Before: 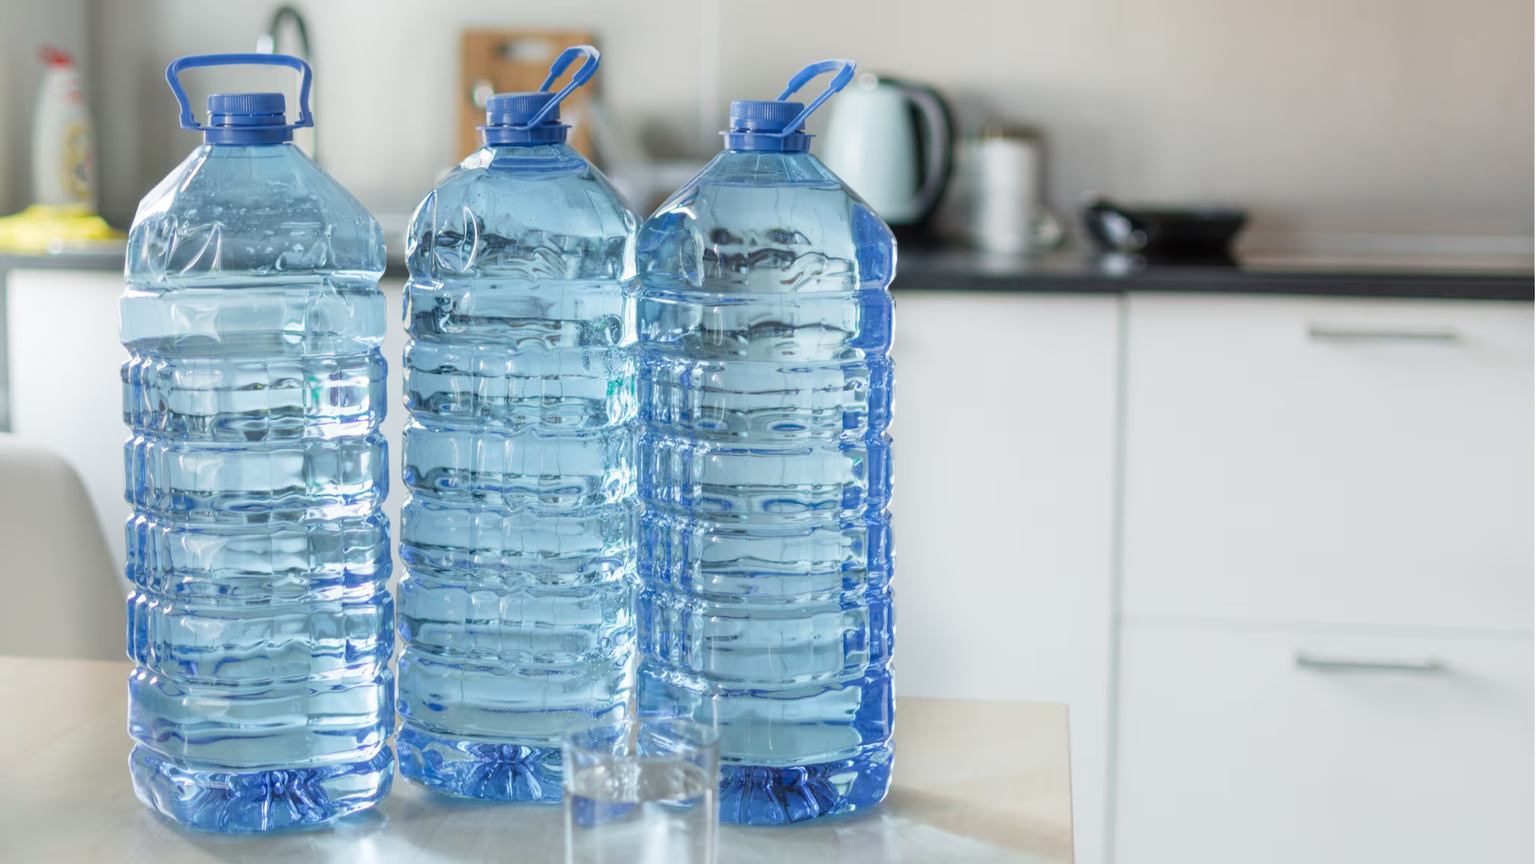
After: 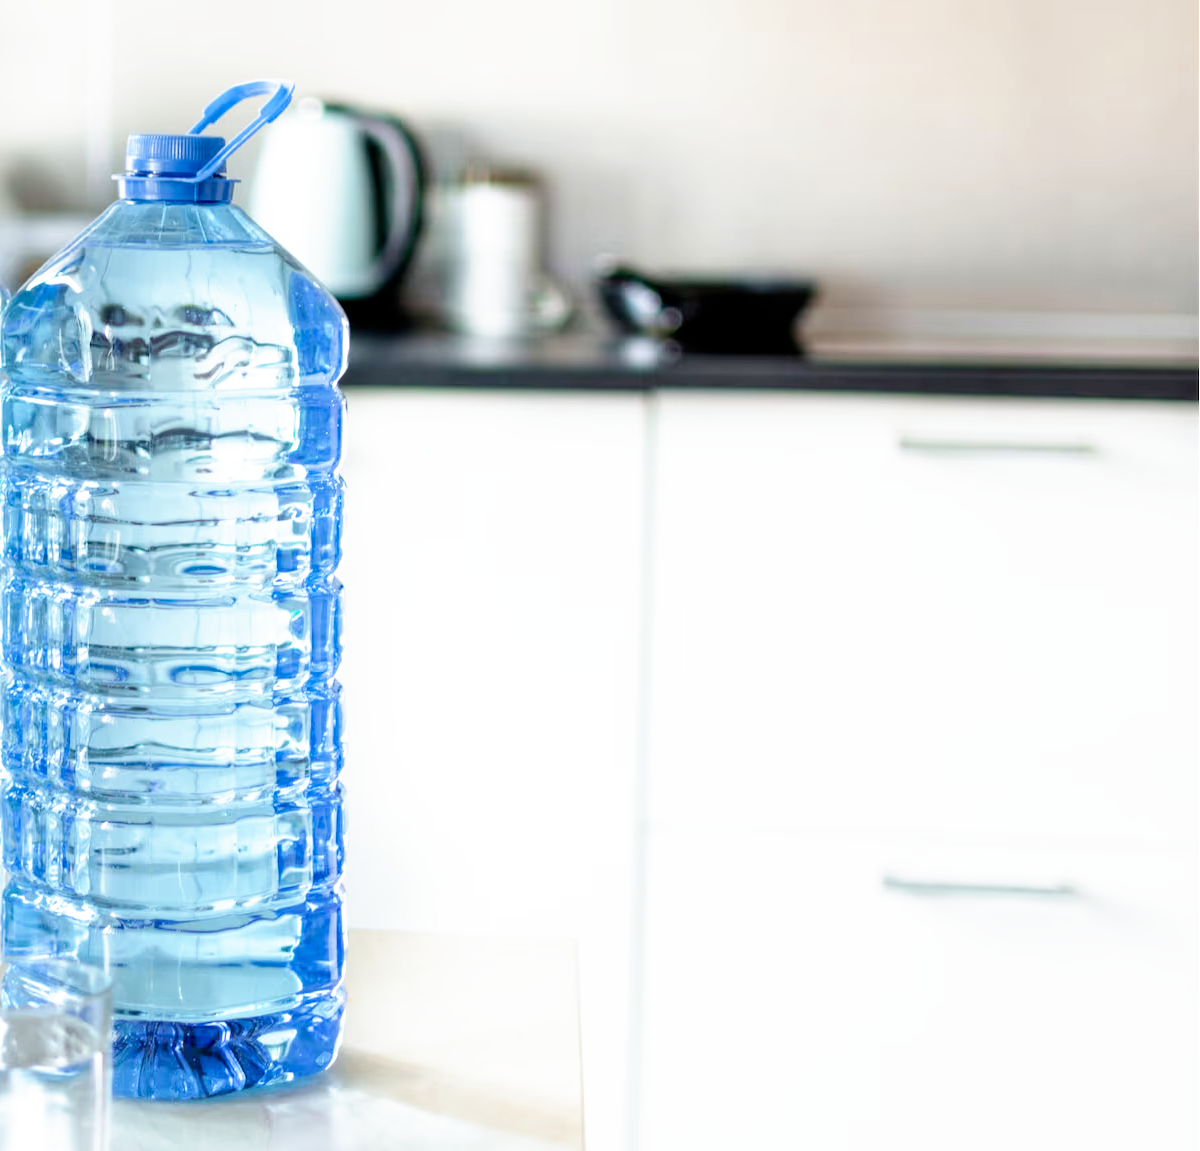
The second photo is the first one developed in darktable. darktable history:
crop: left 41.402%
exposure: exposure 0.64 EV, compensate highlight preservation false
filmic rgb: black relative exposure -6.3 EV, white relative exposure 2.8 EV, threshold 3 EV, target black luminance 0%, hardness 4.6, latitude 67.35%, contrast 1.292, shadows ↔ highlights balance -3.5%, preserve chrominance no, color science v4 (2020), contrast in shadows soft, enable highlight reconstruction true
